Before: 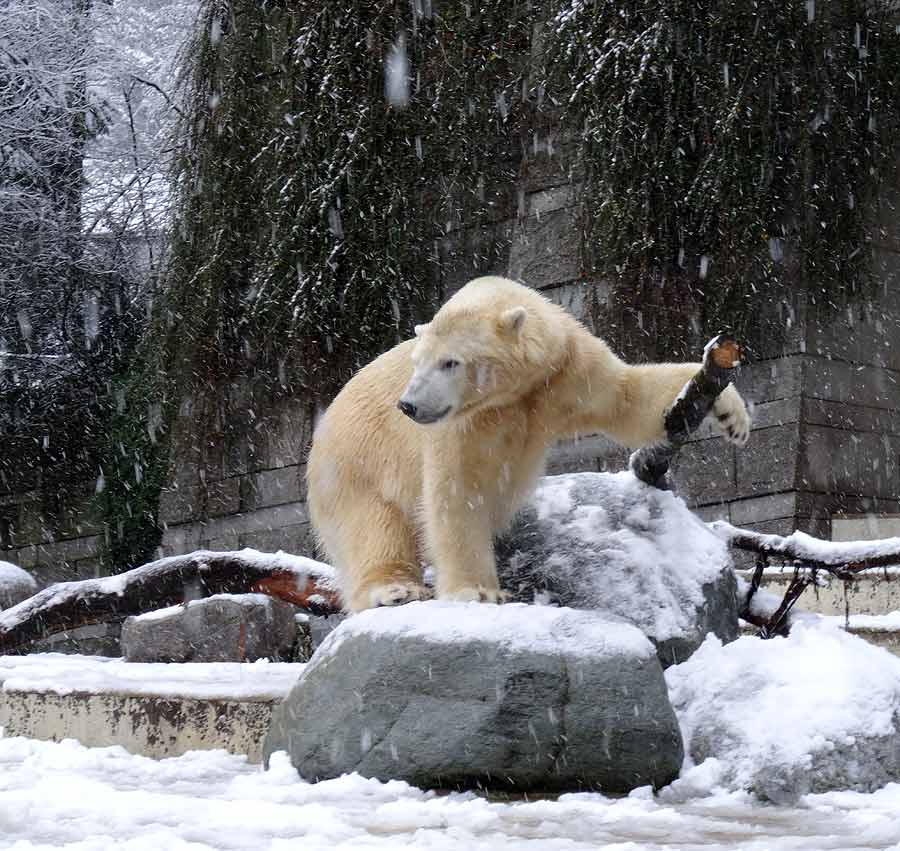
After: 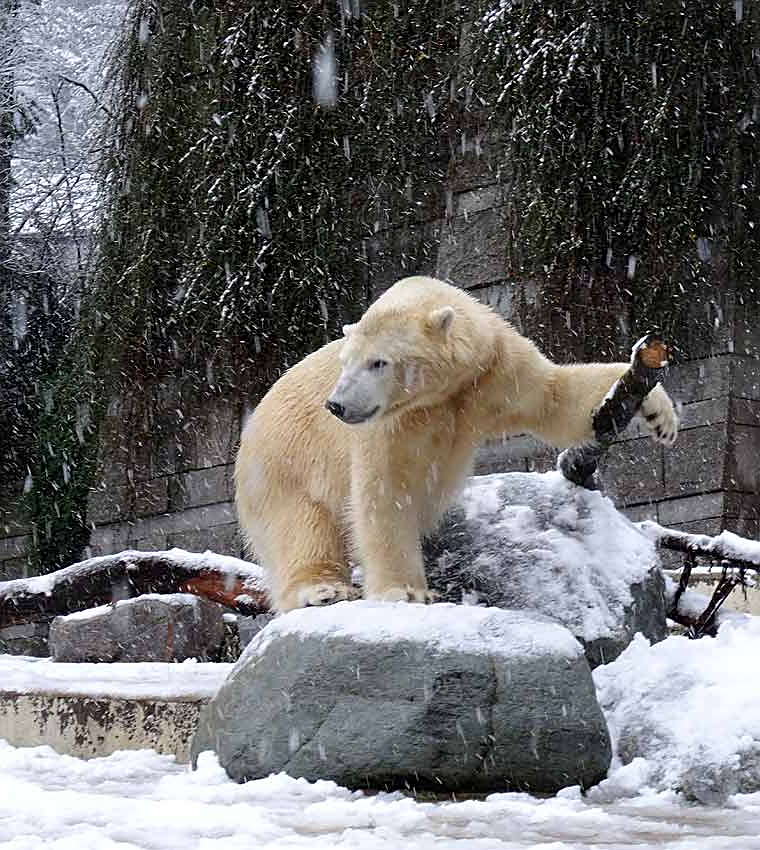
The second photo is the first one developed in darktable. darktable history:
crop: left 8.042%, right 7.453%
sharpen: on, module defaults
